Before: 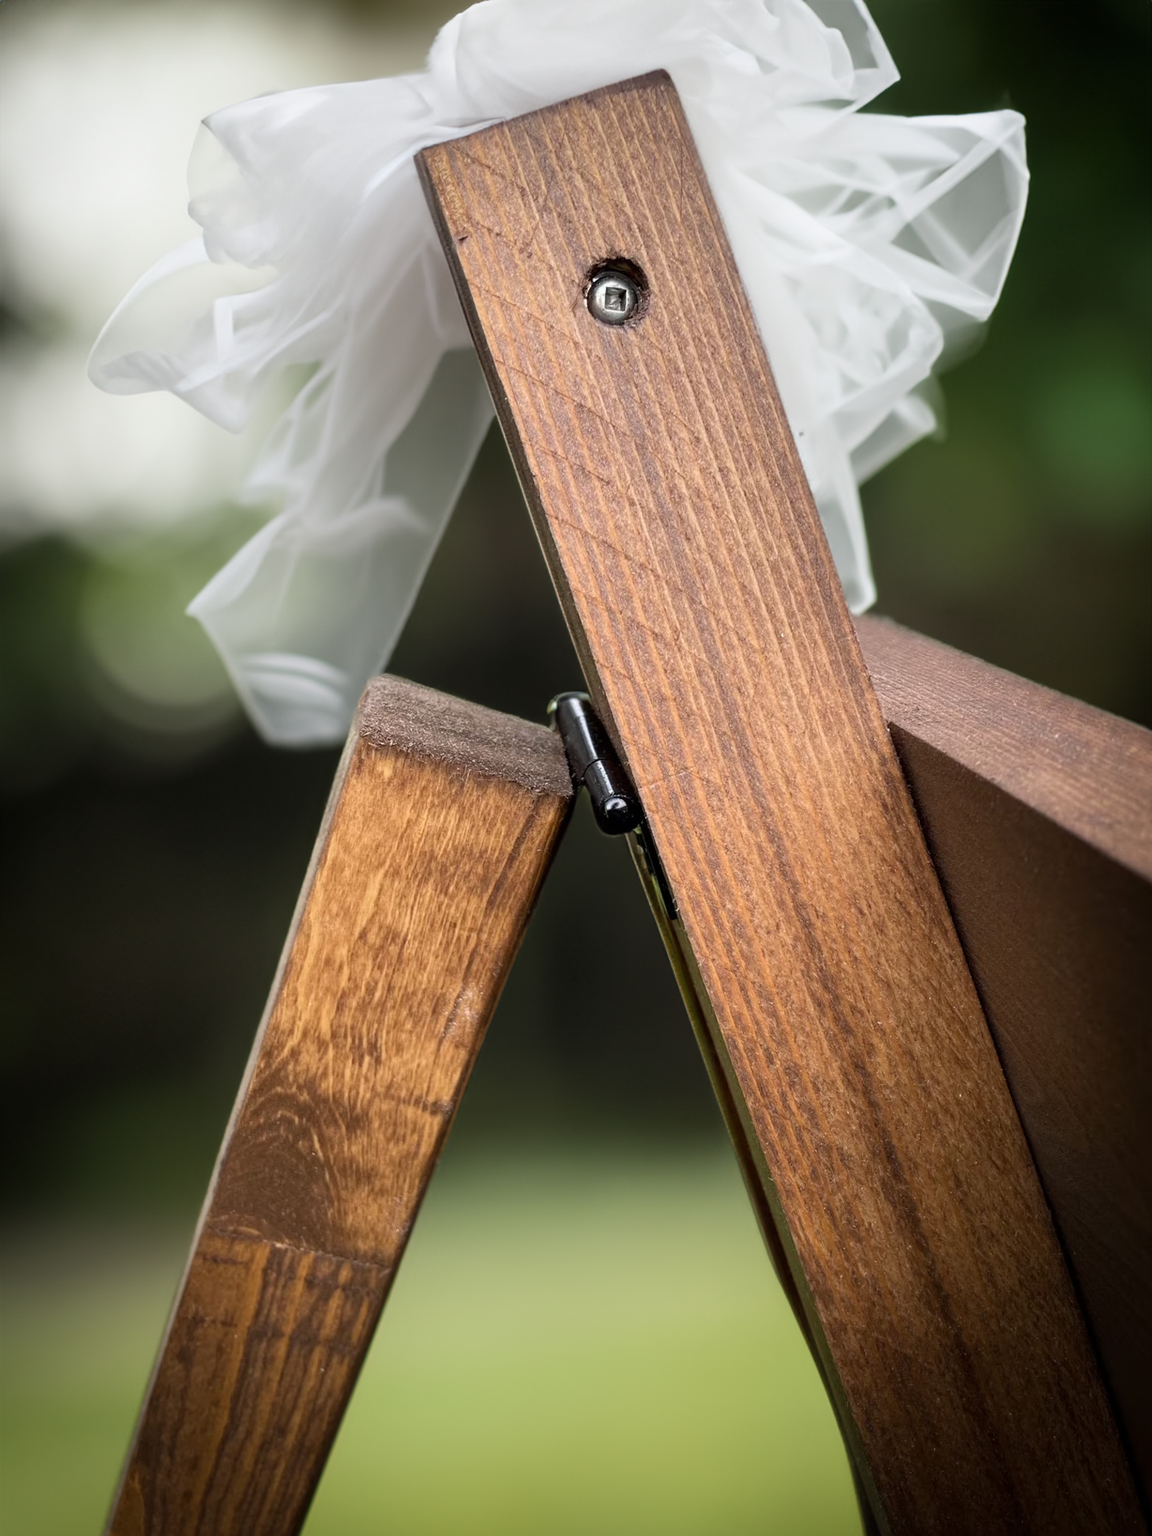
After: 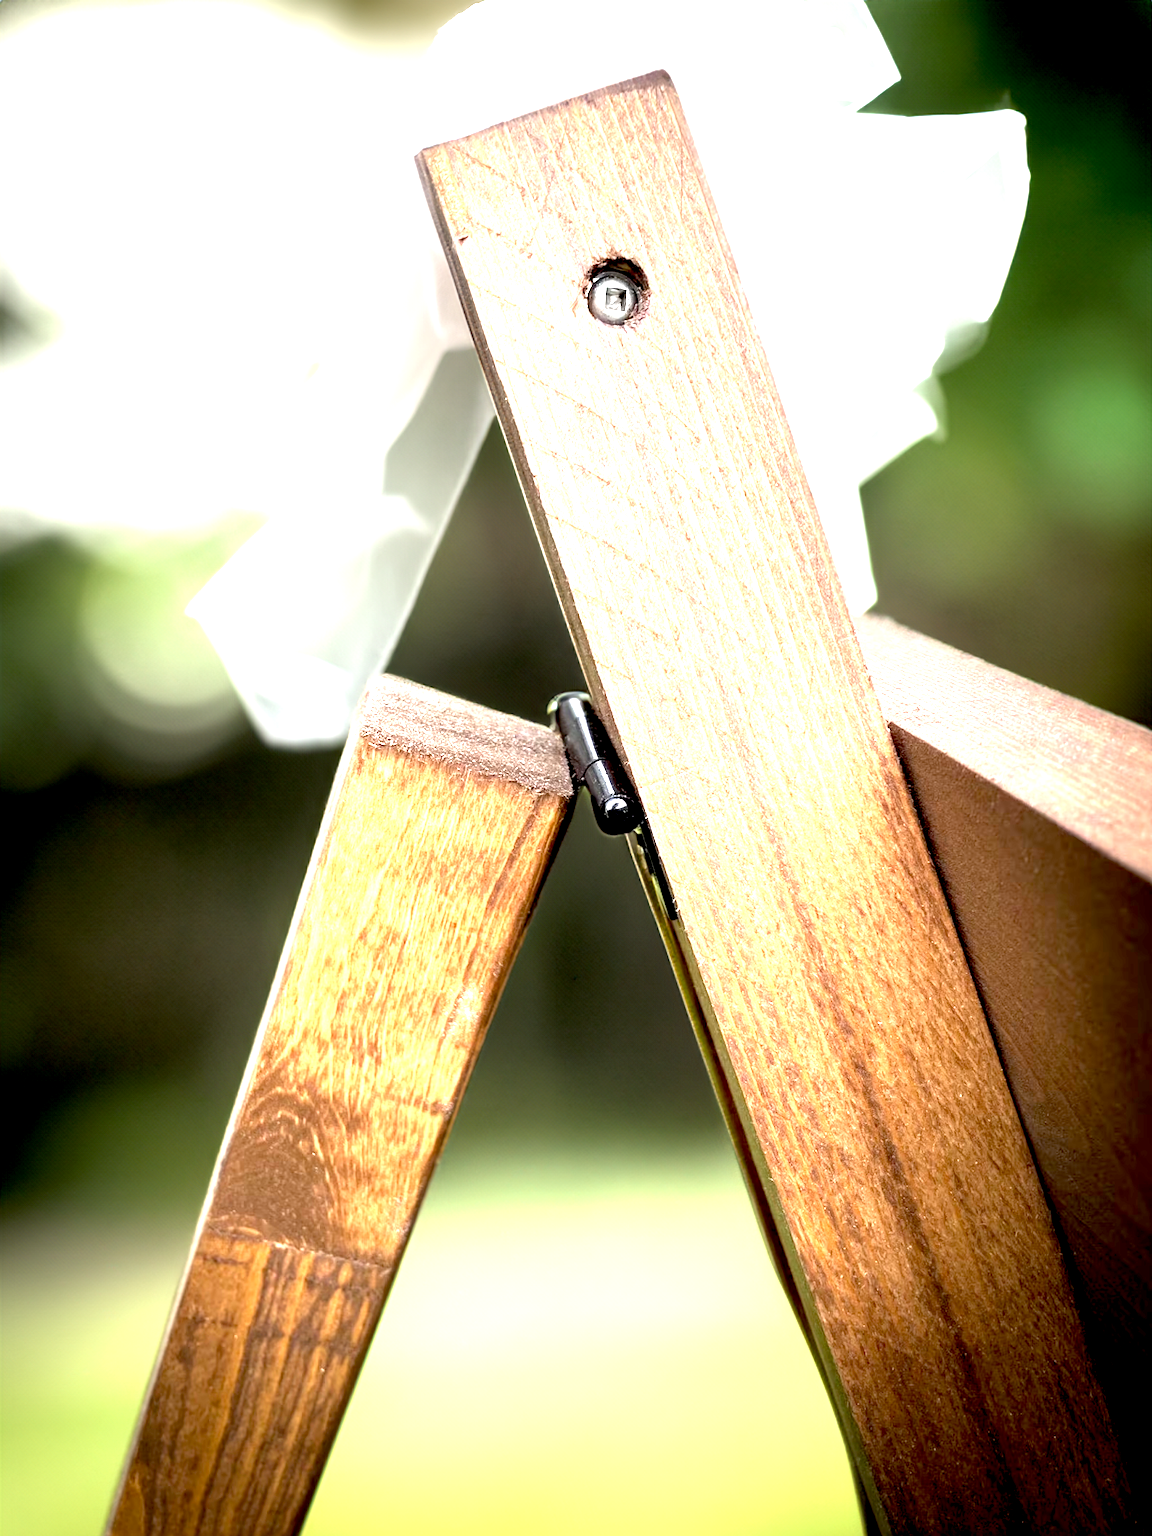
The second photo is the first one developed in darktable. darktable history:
exposure: black level correction 0.005, exposure 2.064 EV, compensate exposure bias true, compensate highlight preservation false
